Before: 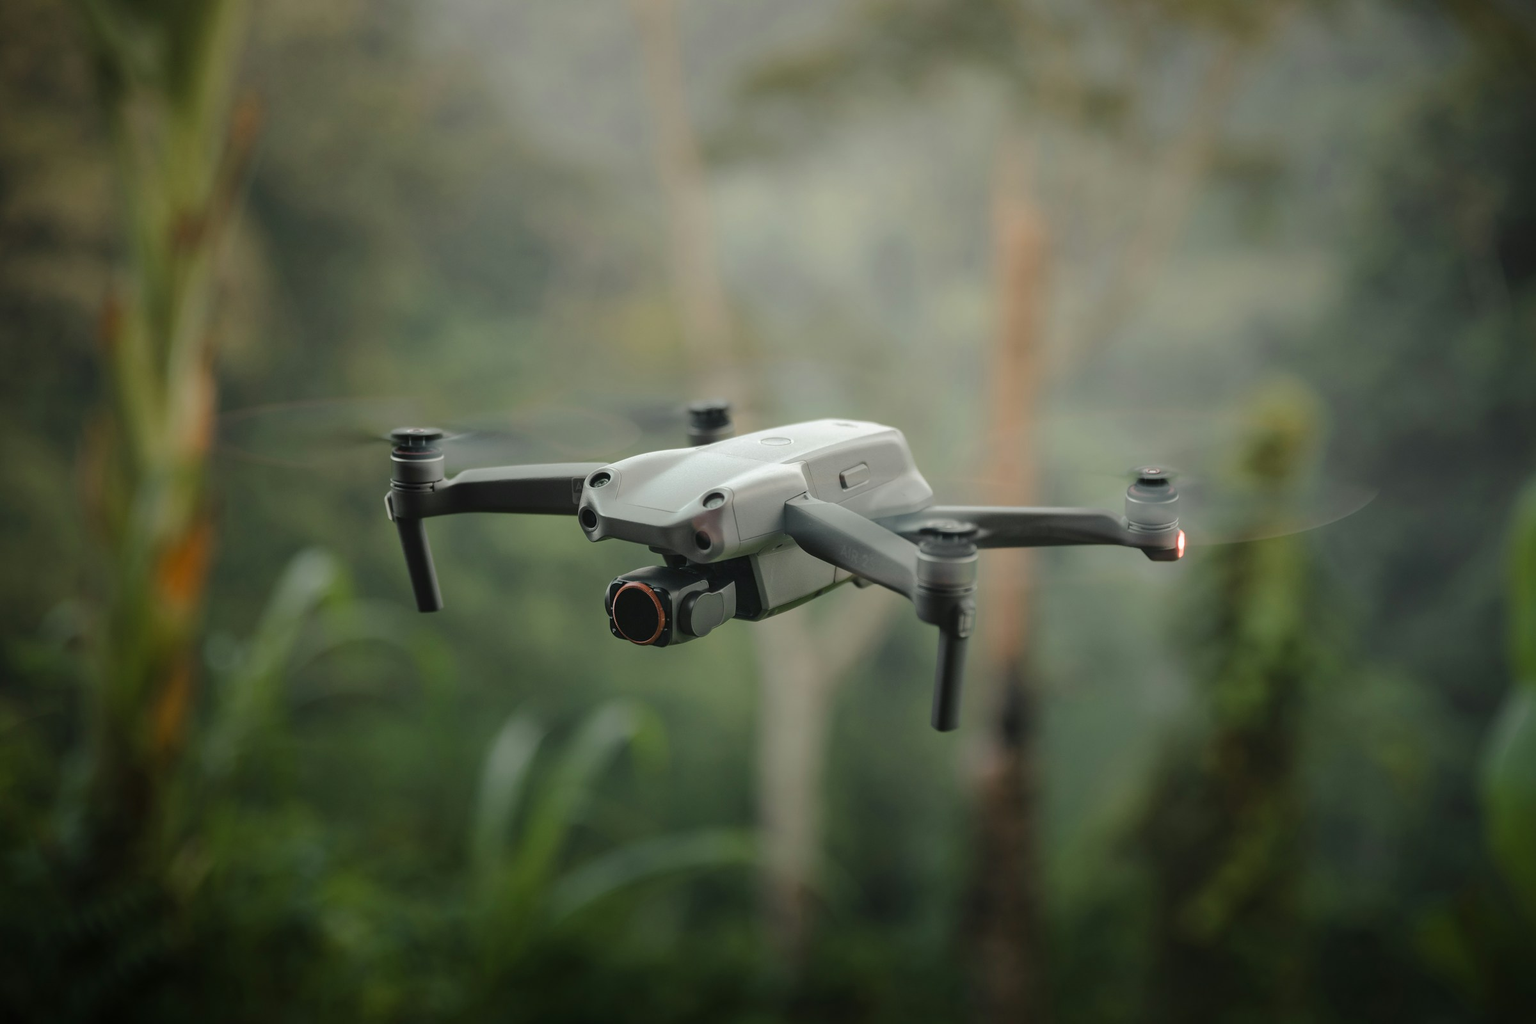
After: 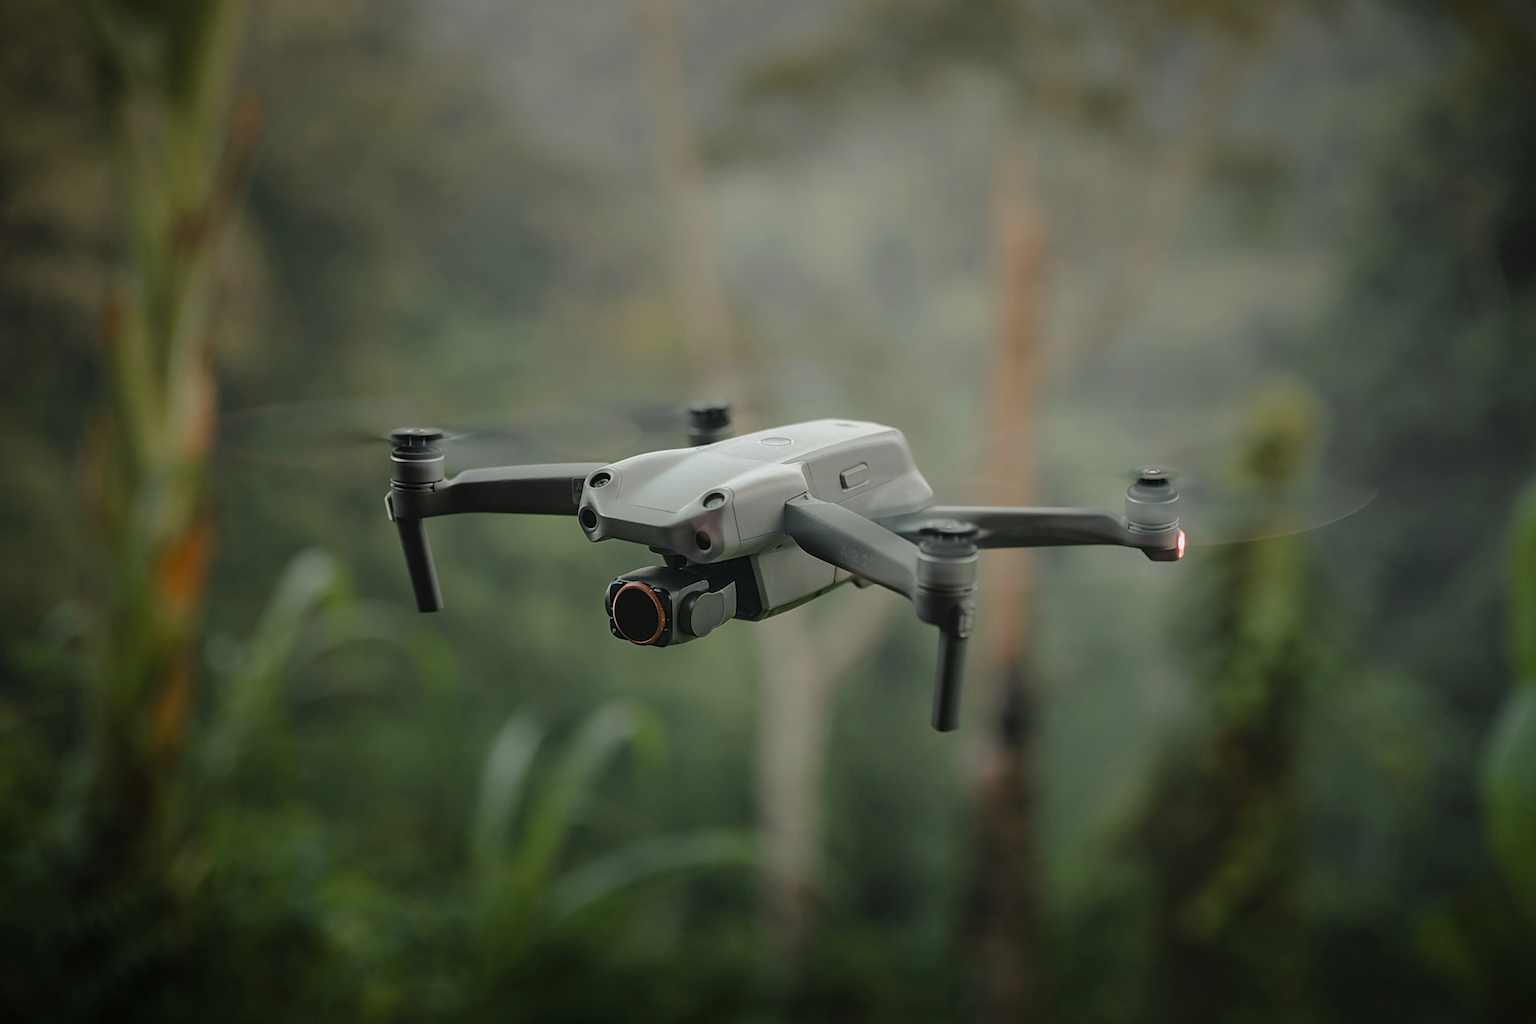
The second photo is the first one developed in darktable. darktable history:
sharpen: on, module defaults
contrast brightness saturation: saturation -0.04
graduated density: on, module defaults
